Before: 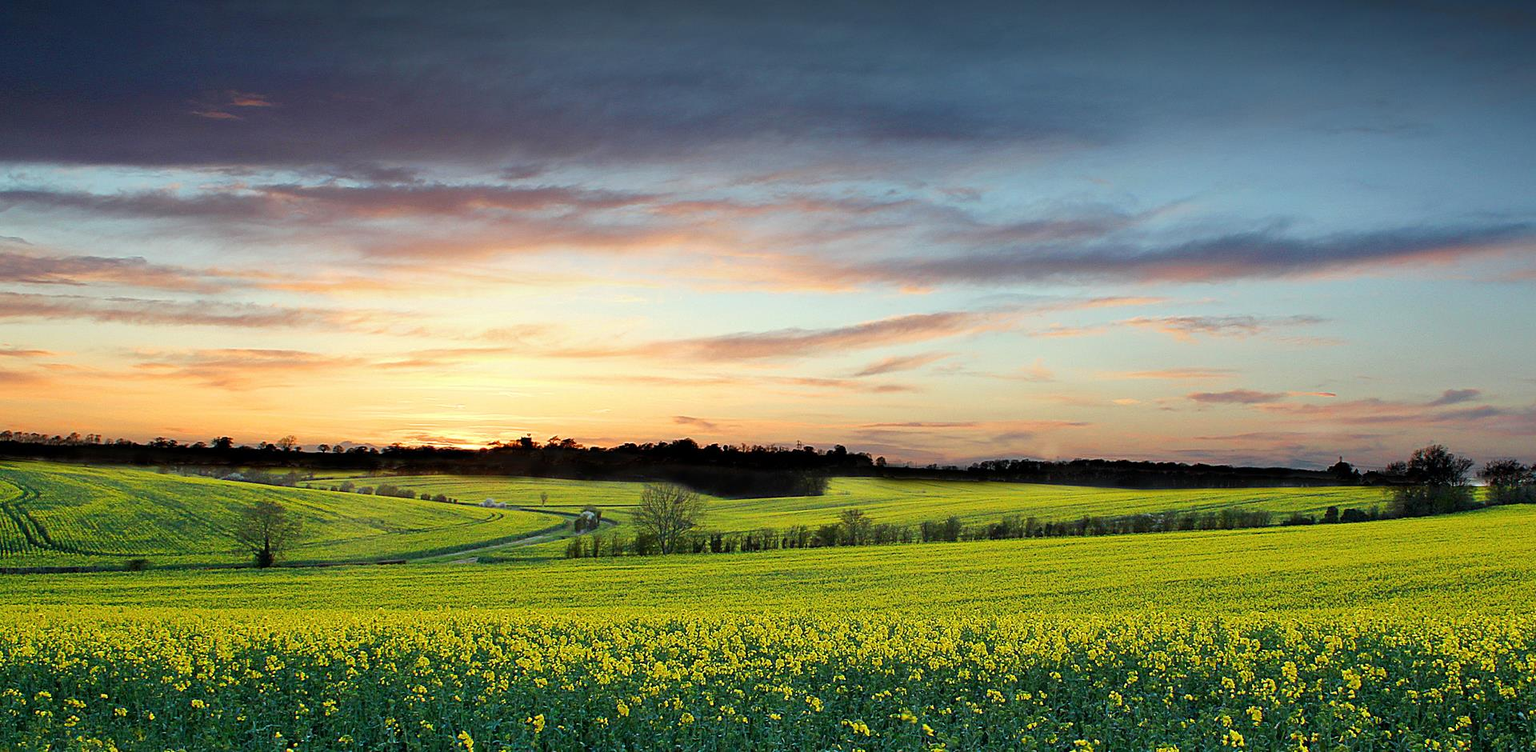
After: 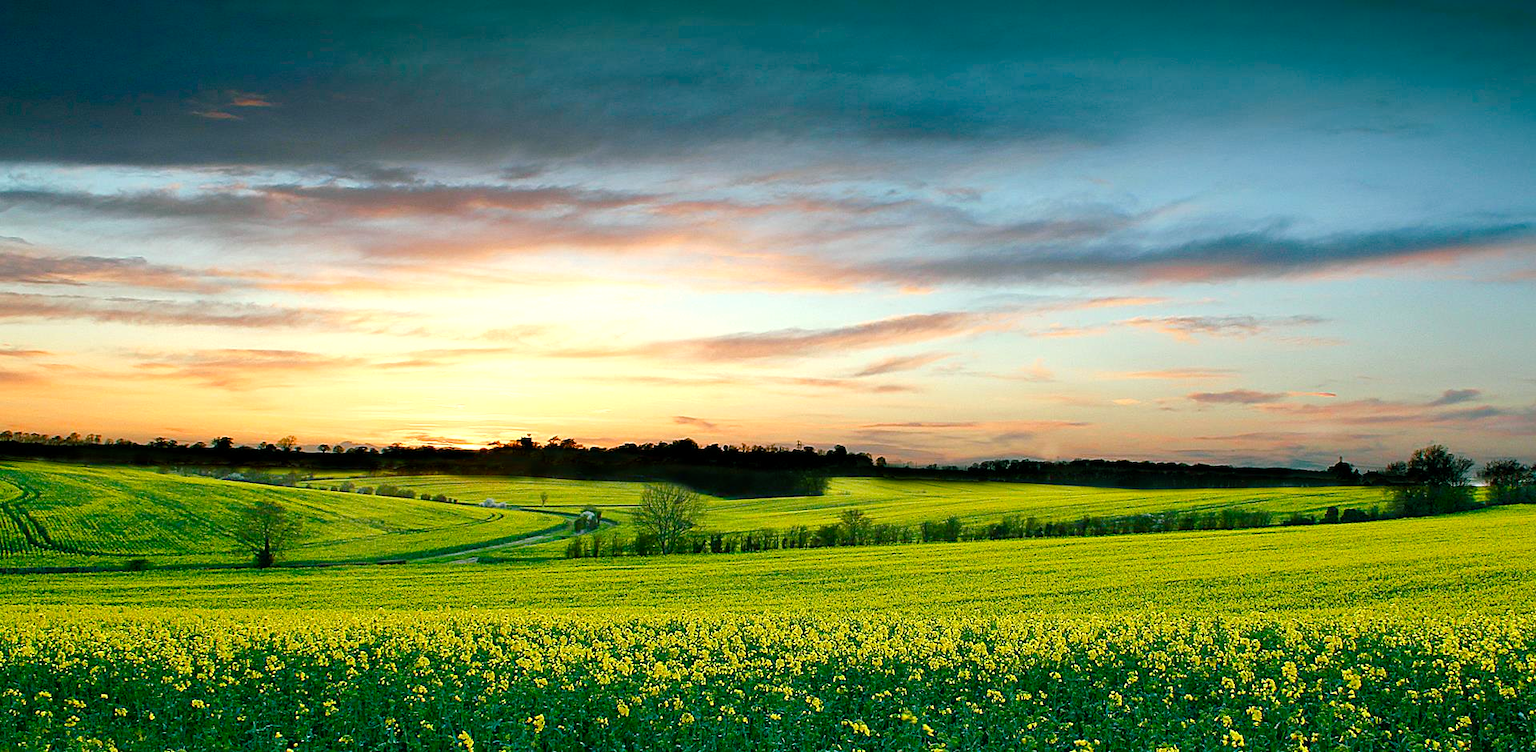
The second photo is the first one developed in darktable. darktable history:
color balance rgb: shadows lift › chroma 11.549%, shadows lift › hue 133.24°, perceptual saturation grading › global saturation 20%, perceptual saturation grading › highlights -25.303%, perceptual saturation grading › shadows 49.676%, perceptual brilliance grading › highlights 8.209%, perceptual brilliance grading › mid-tones 4.404%, perceptual brilliance grading › shadows 2.442%
